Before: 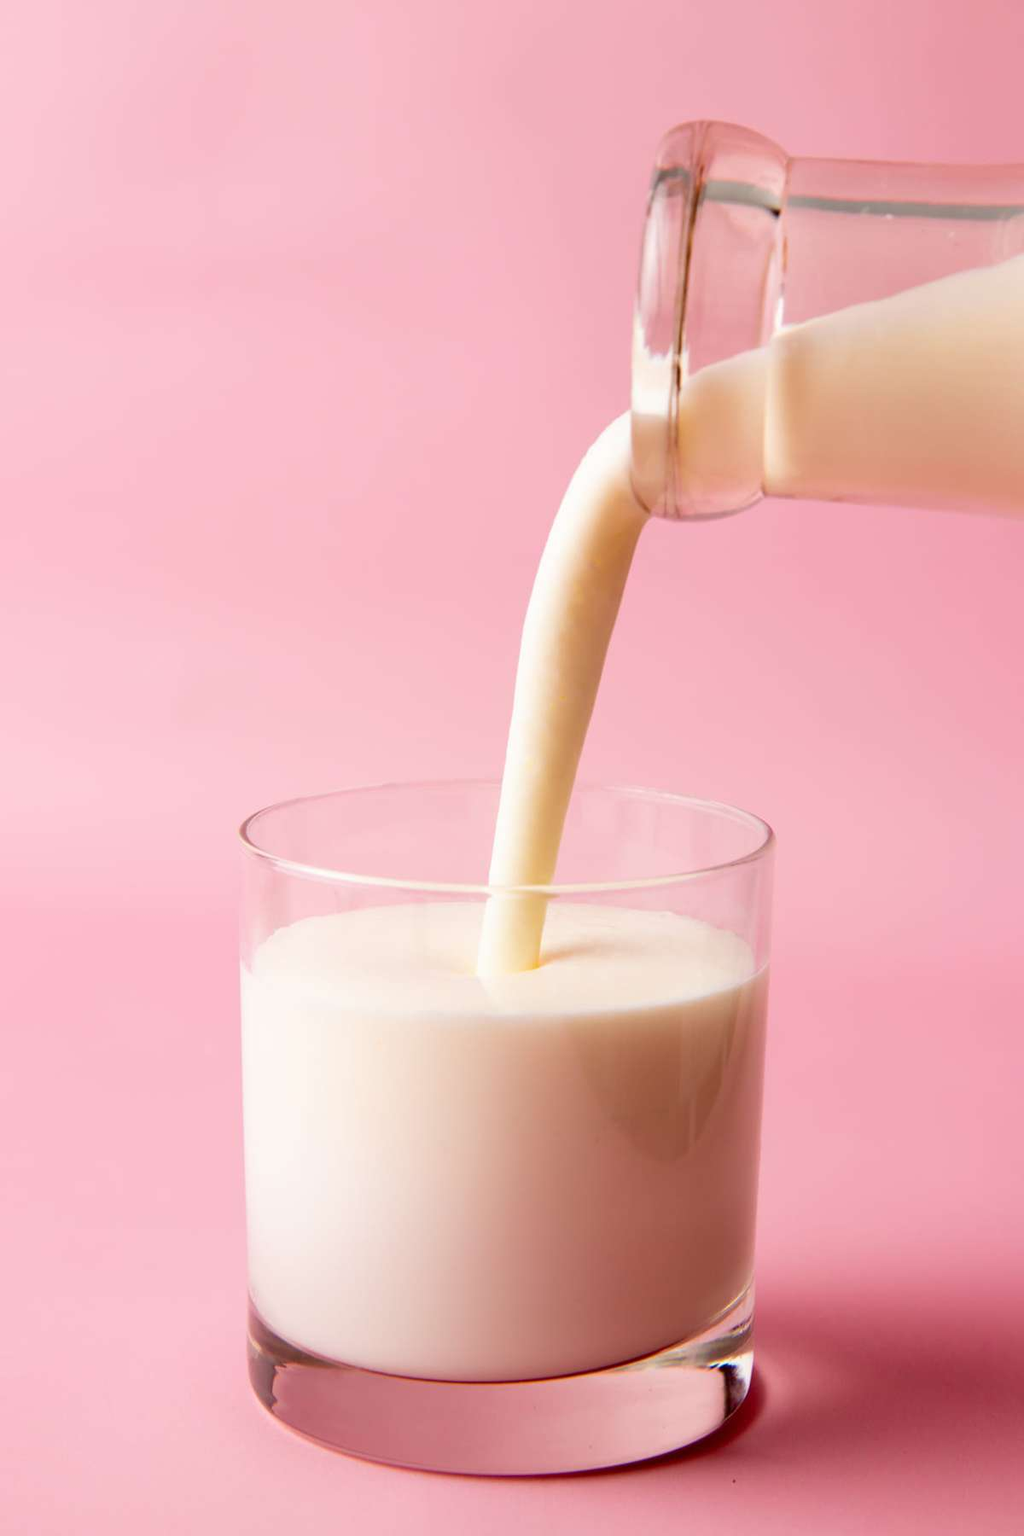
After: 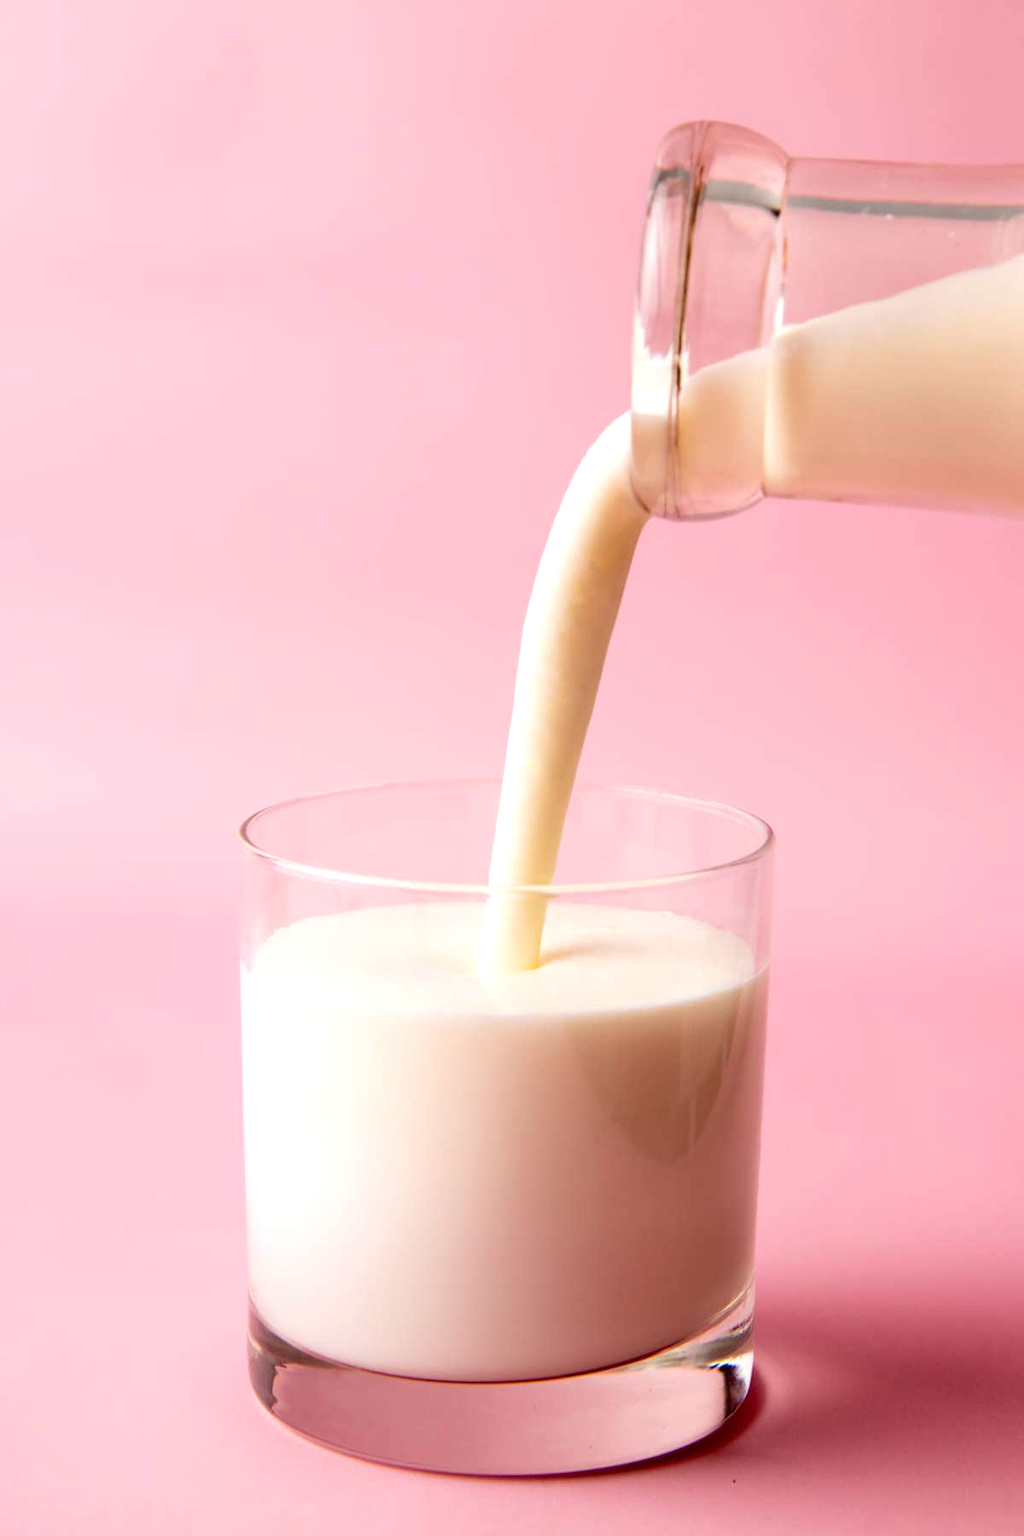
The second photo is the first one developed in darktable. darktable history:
local contrast: highlights 100%, shadows 100%, detail 120%, midtone range 0.2
shadows and highlights: shadows -12.5, white point adjustment 4, highlights 28.33
